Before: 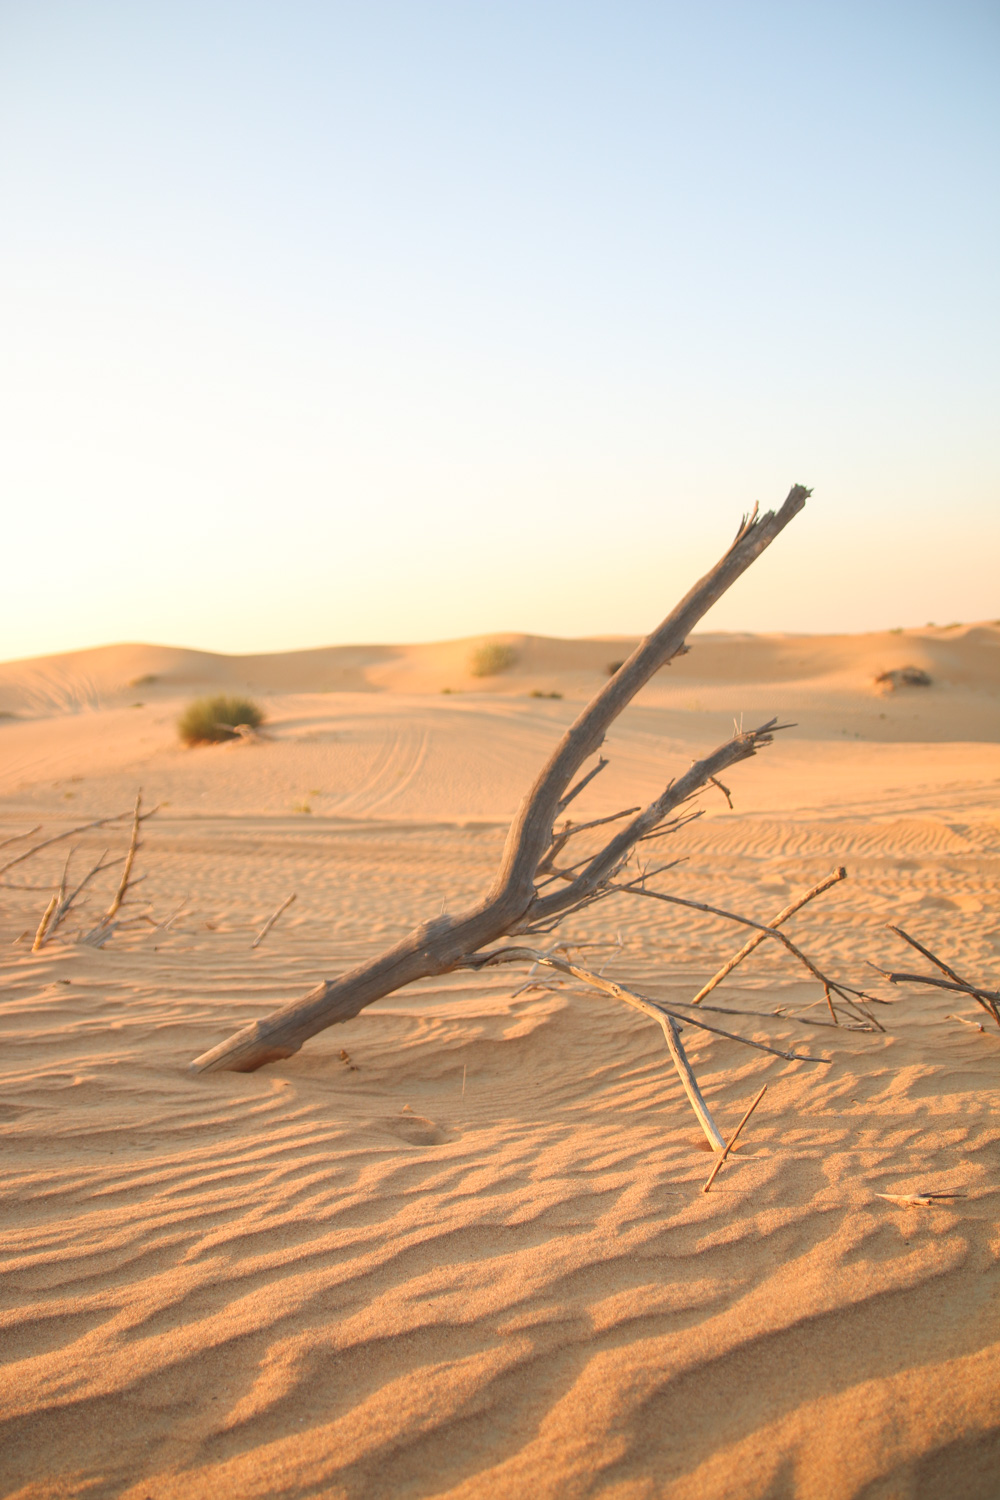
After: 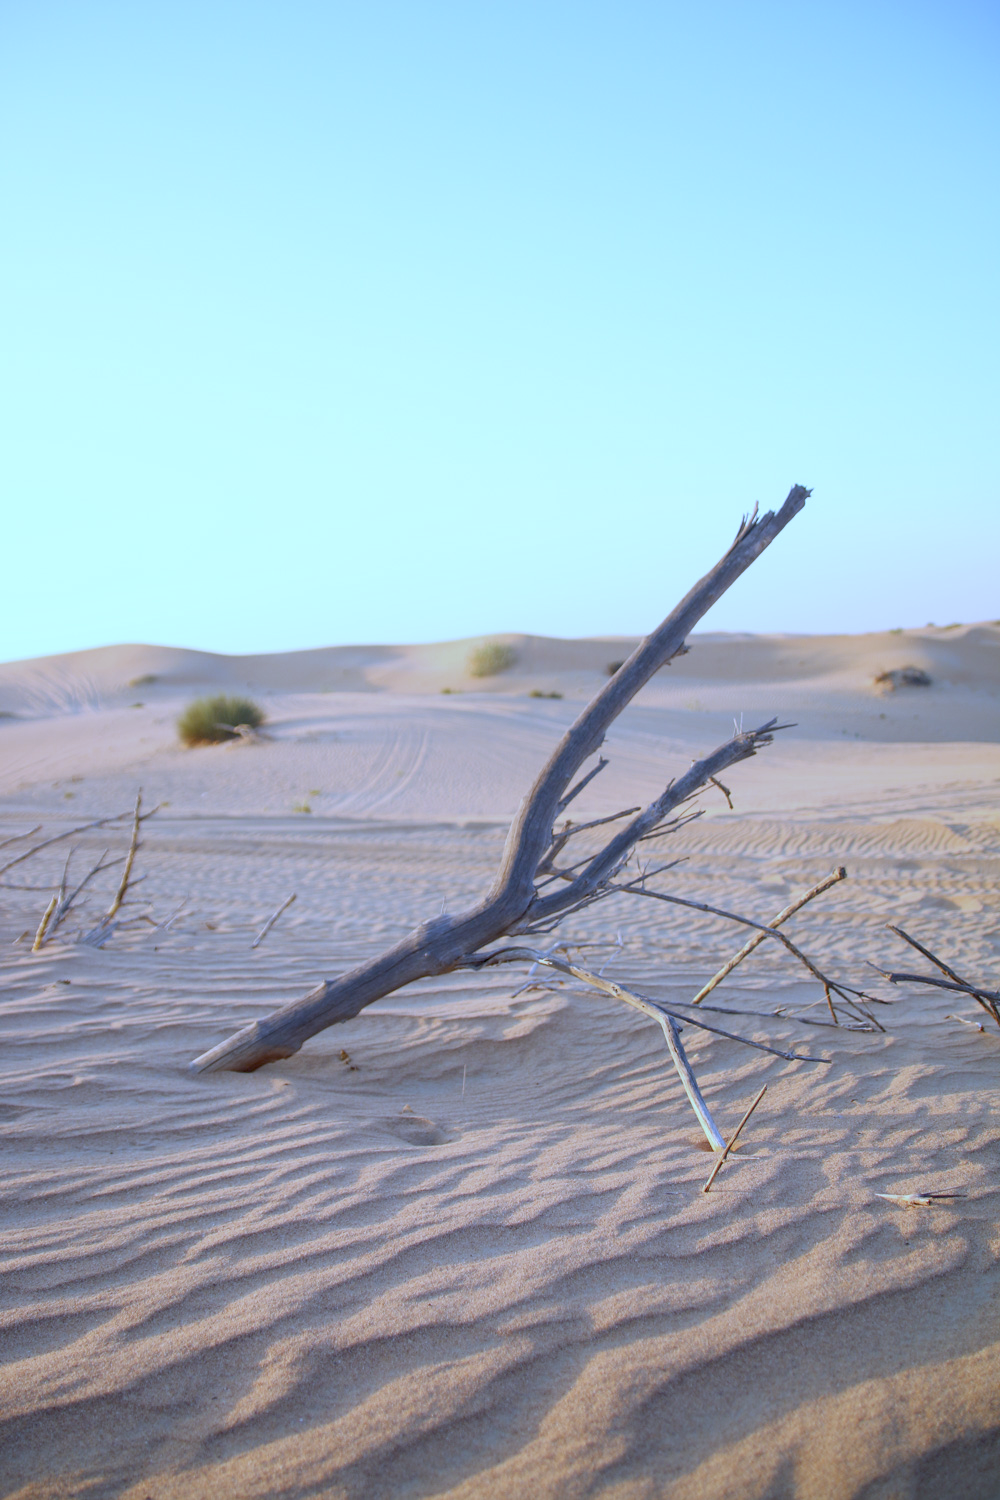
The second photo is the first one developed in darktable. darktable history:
levels: levels [0, 0.499, 1]
white balance: red 0.766, blue 1.537
exposure: black level correction 0.016, exposure -0.009 EV, compensate highlight preservation false
contrast brightness saturation: saturation -0.05
